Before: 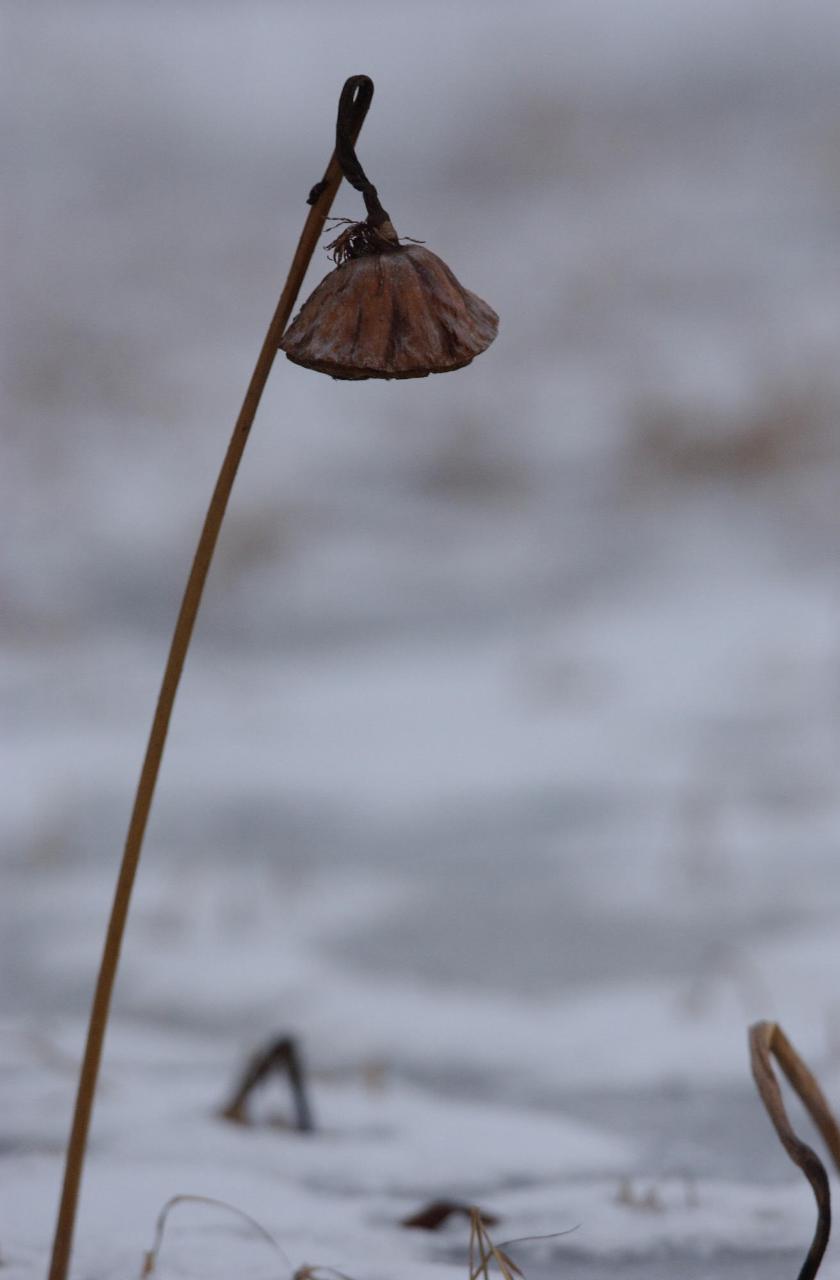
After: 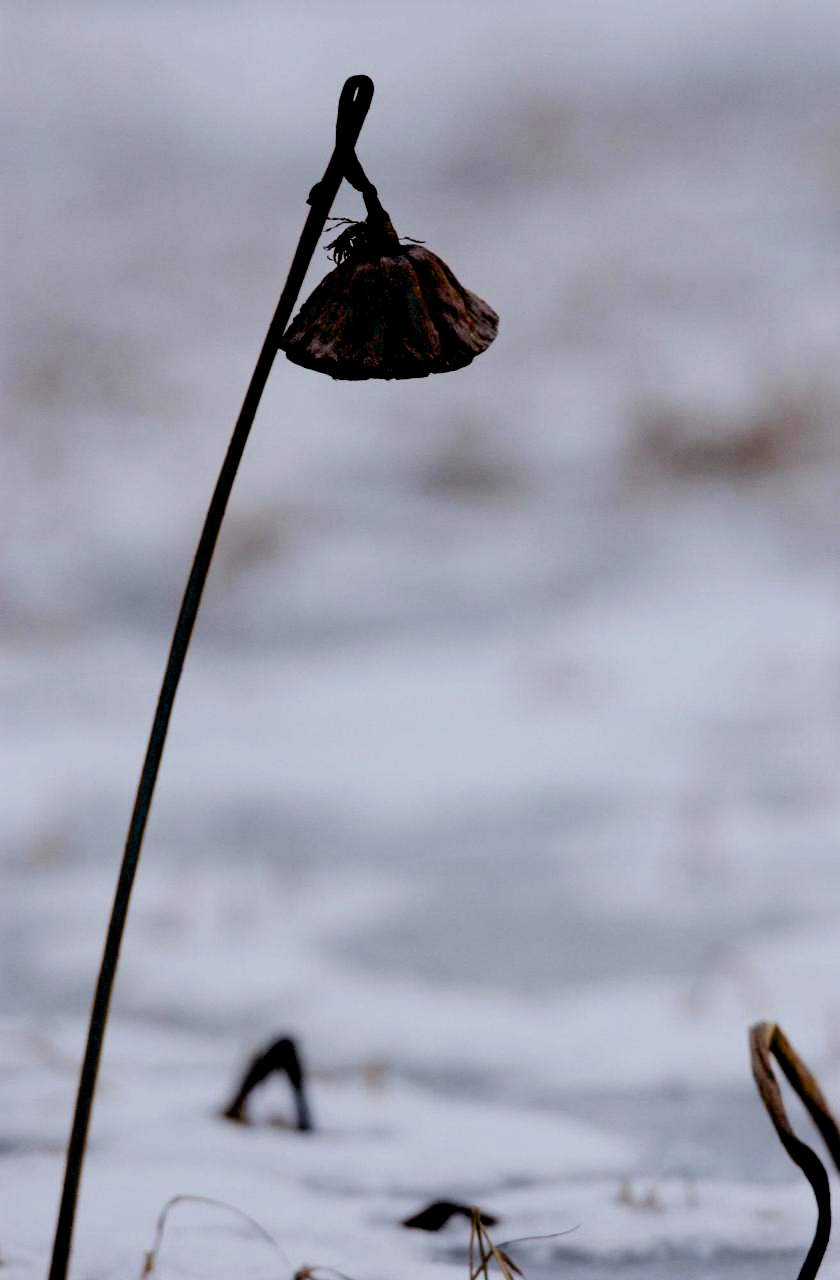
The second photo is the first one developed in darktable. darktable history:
filmic rgb: black relative exposure -5 EV, hardness 2.88, contrast 1.3
exposure: black level correction 0.04, exposure 0.5 EV, compensate highlight preservation false
